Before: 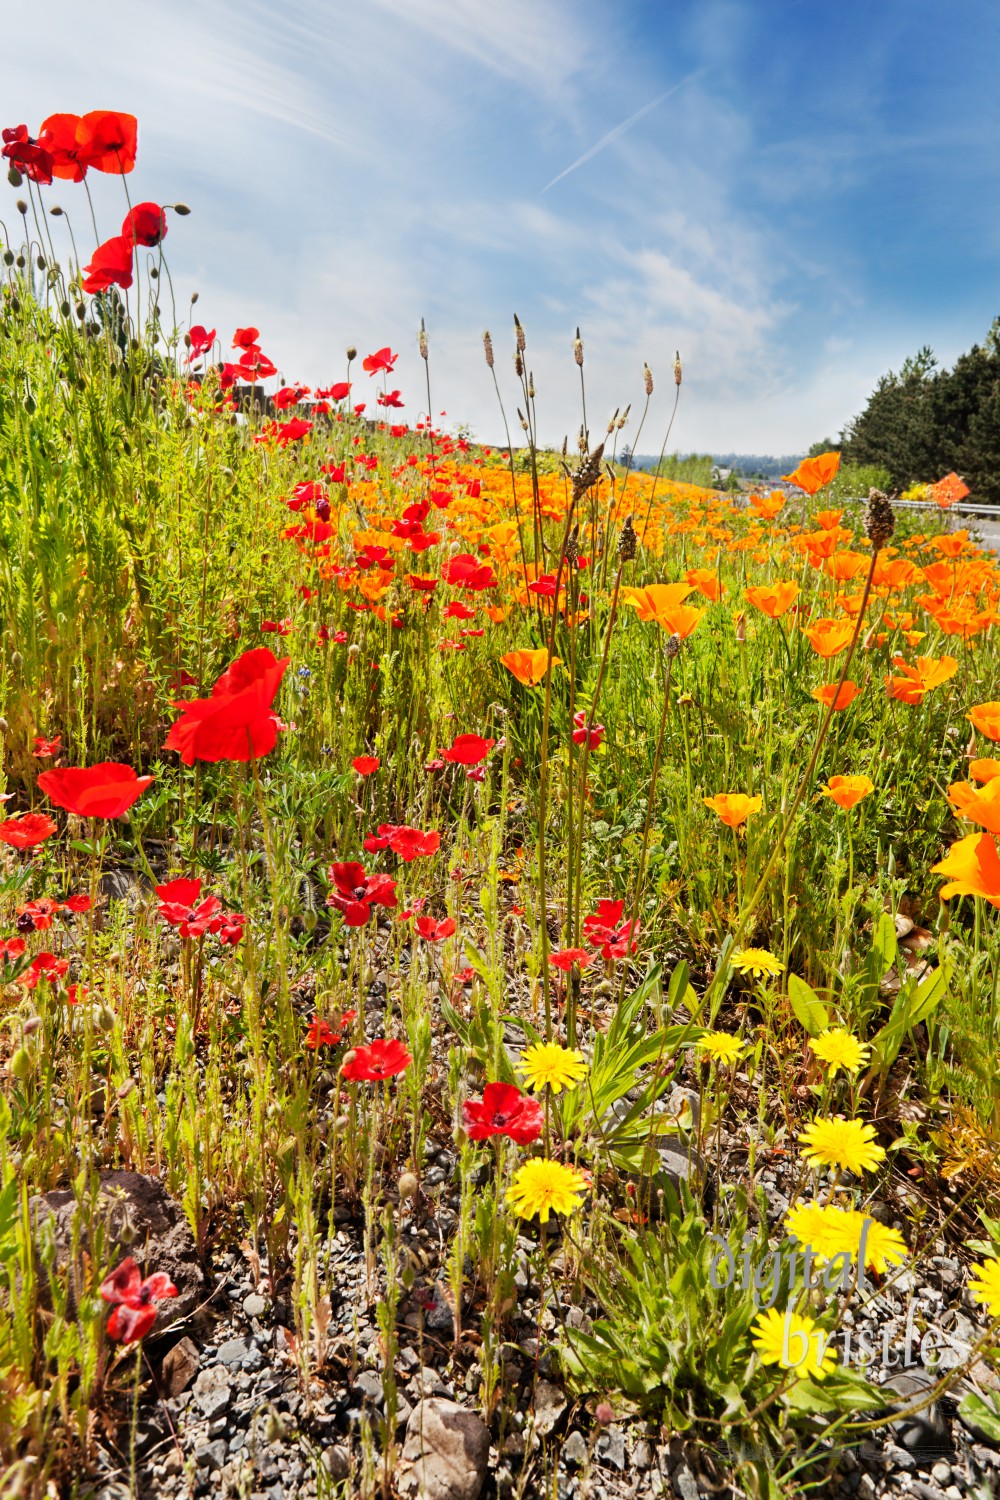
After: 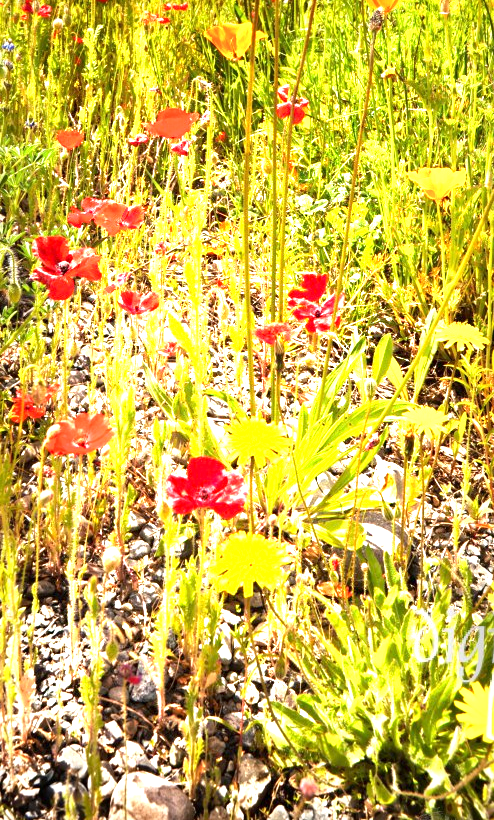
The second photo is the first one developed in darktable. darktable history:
vignetting: fall-off start 53.2%, brightness -0.594, saturation 0, automatic ratio true, width/height ratio 1.313, shape 0.22, unbound false
exposure: exposure 2.207 EV, compensate highlight preservation false
crop: left 29.672%, top 41.786%, right 20.851%, bottom 3.487%
